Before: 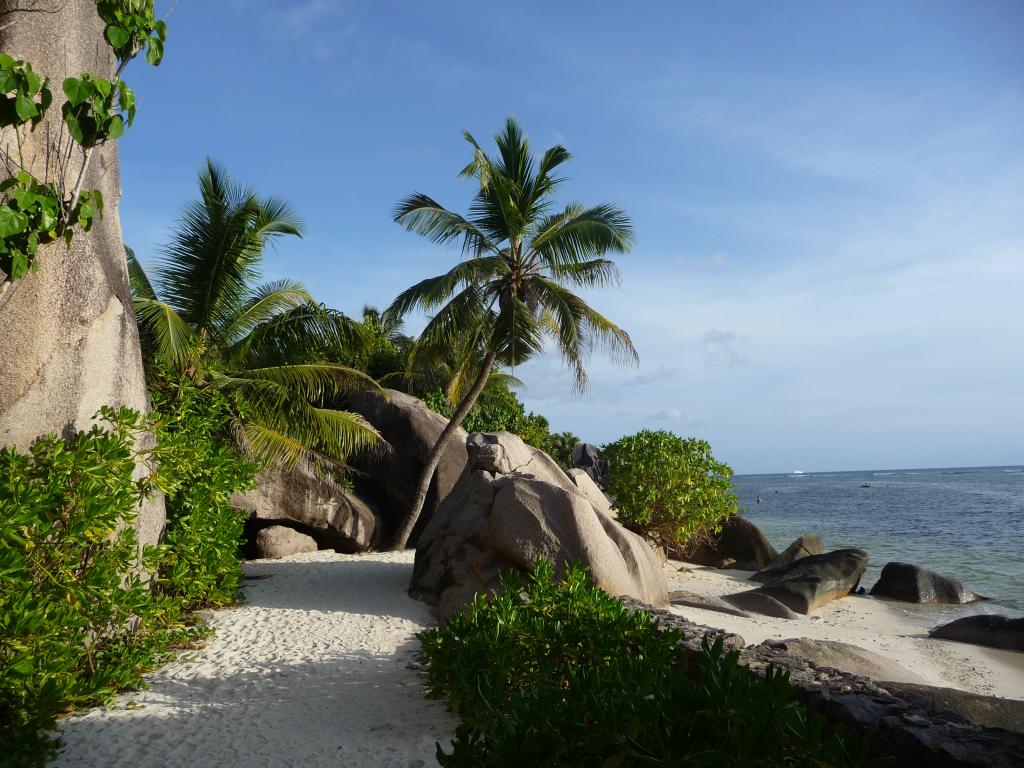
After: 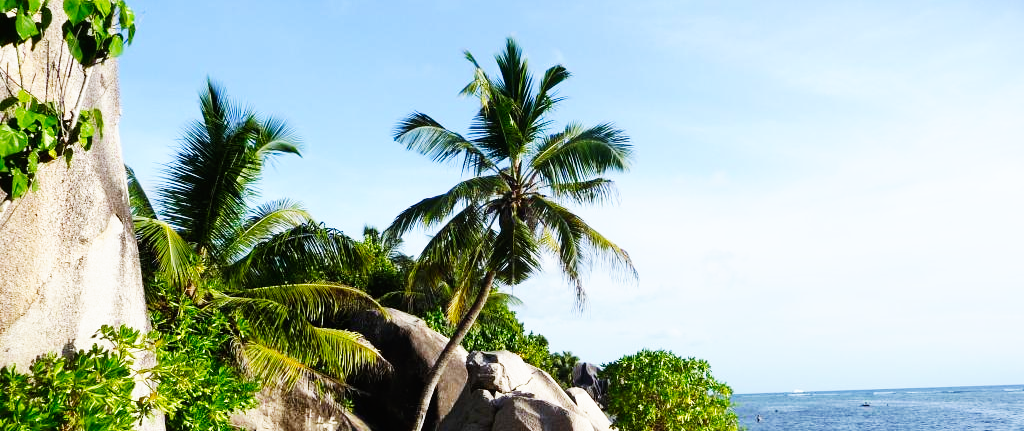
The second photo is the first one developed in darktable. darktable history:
crop and rotate: top 10.605%, bottom 33.274%
white balance: red 0.974, blue 1.044
base curve: curves: ch0 [(0, 0) (0.007, 0.004) (0.027, 0.03) (0.046, 0.07) (0.207, 0.54) (0.442, 0.872) (0.673, 0.972) (1, 1)], preserve colors none
